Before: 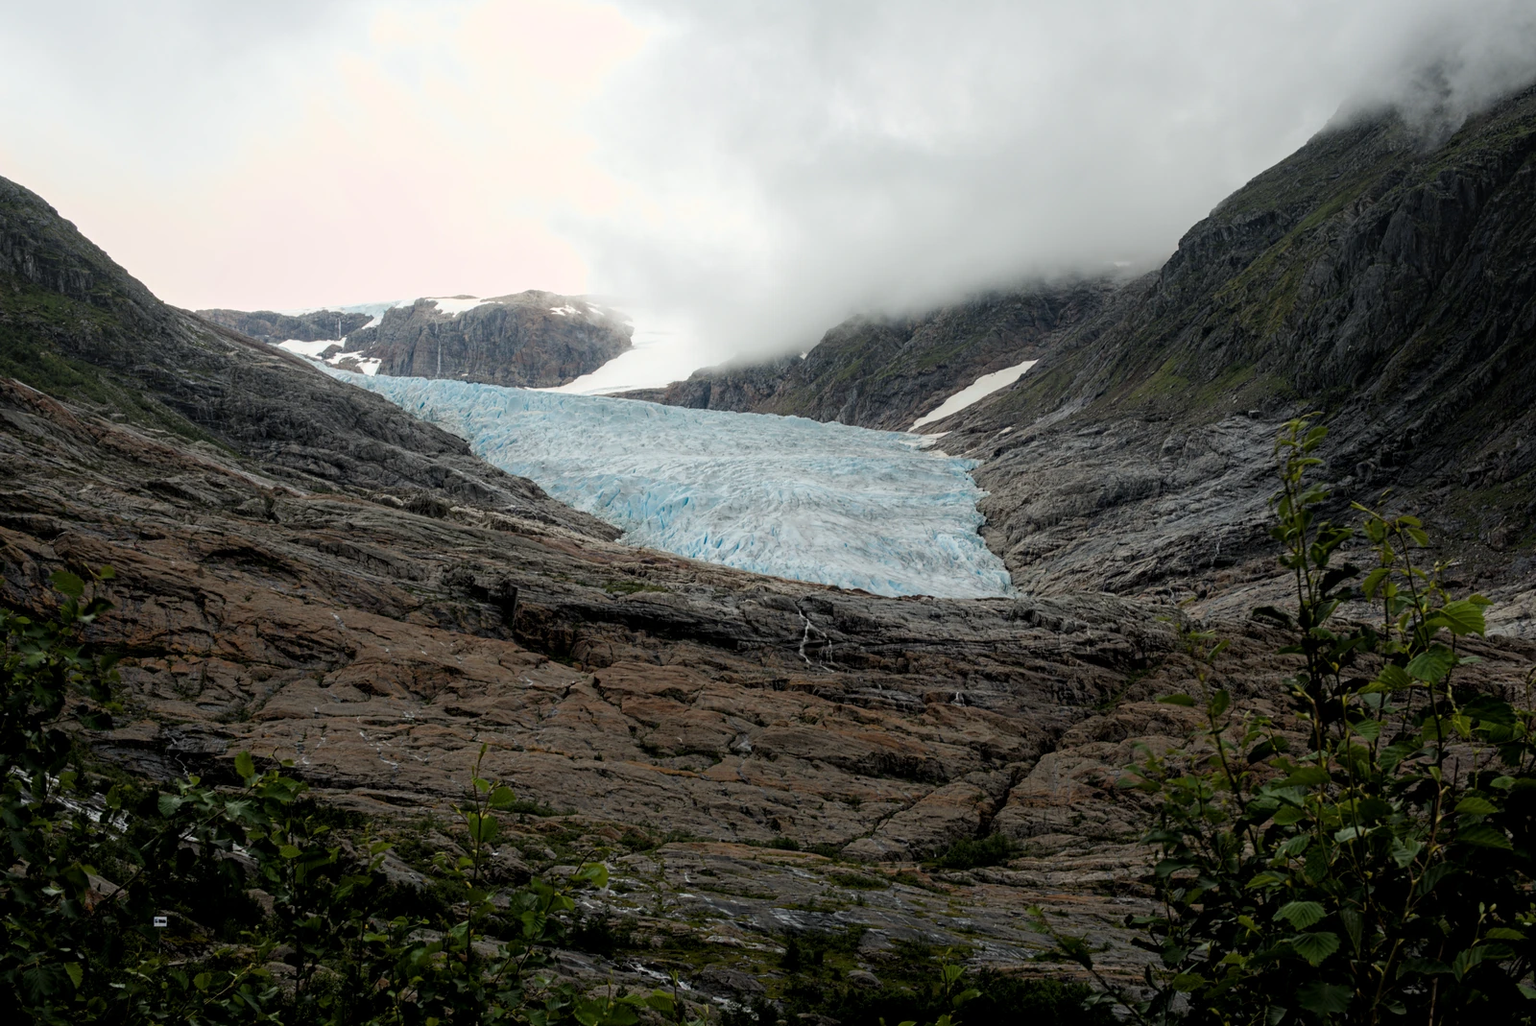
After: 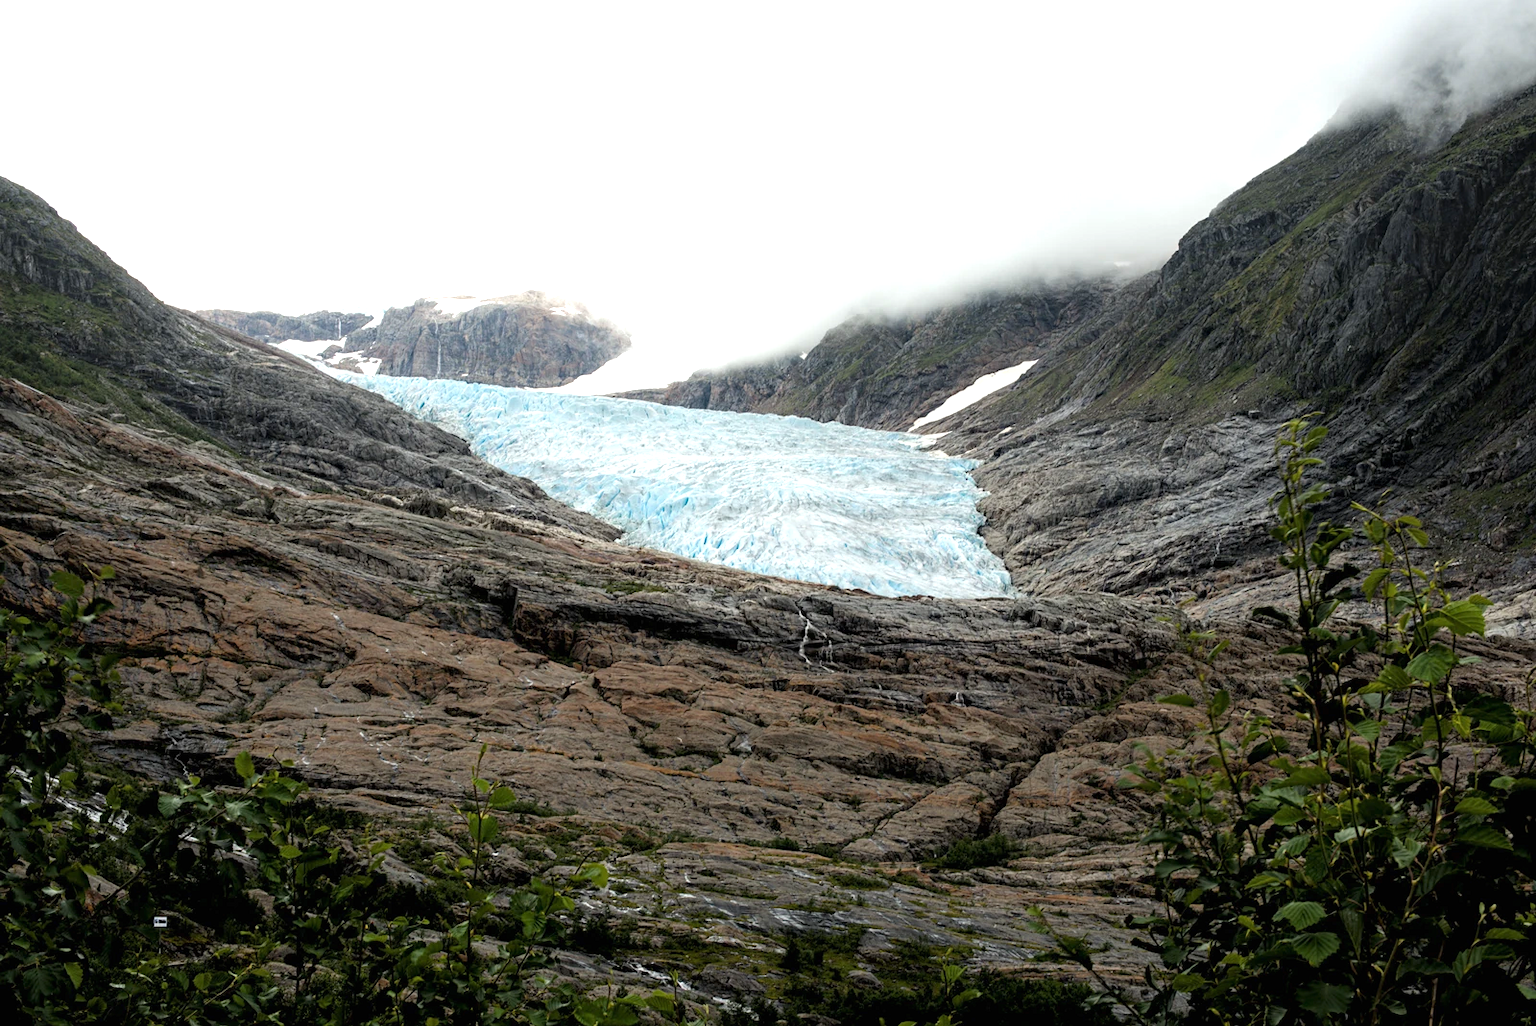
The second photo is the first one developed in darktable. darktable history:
exposure: black level correction 0, exposure 0.952 EV, compensate exposure bias true, compensate highlight preservation false
